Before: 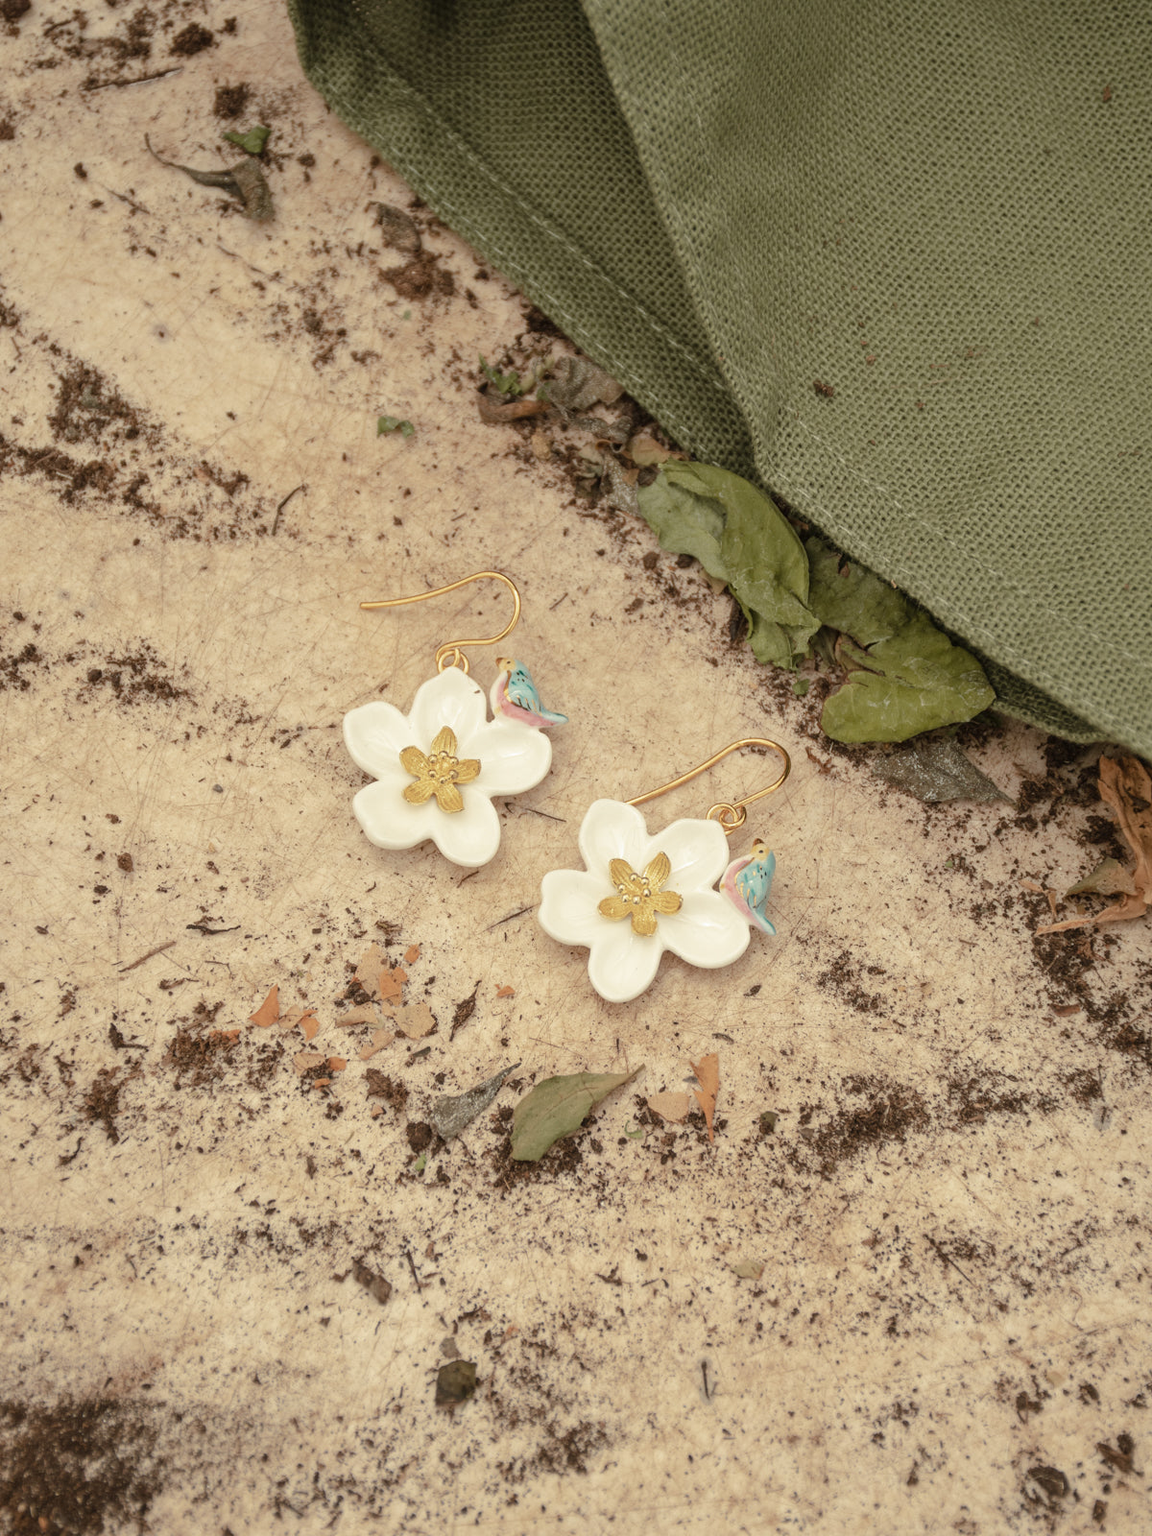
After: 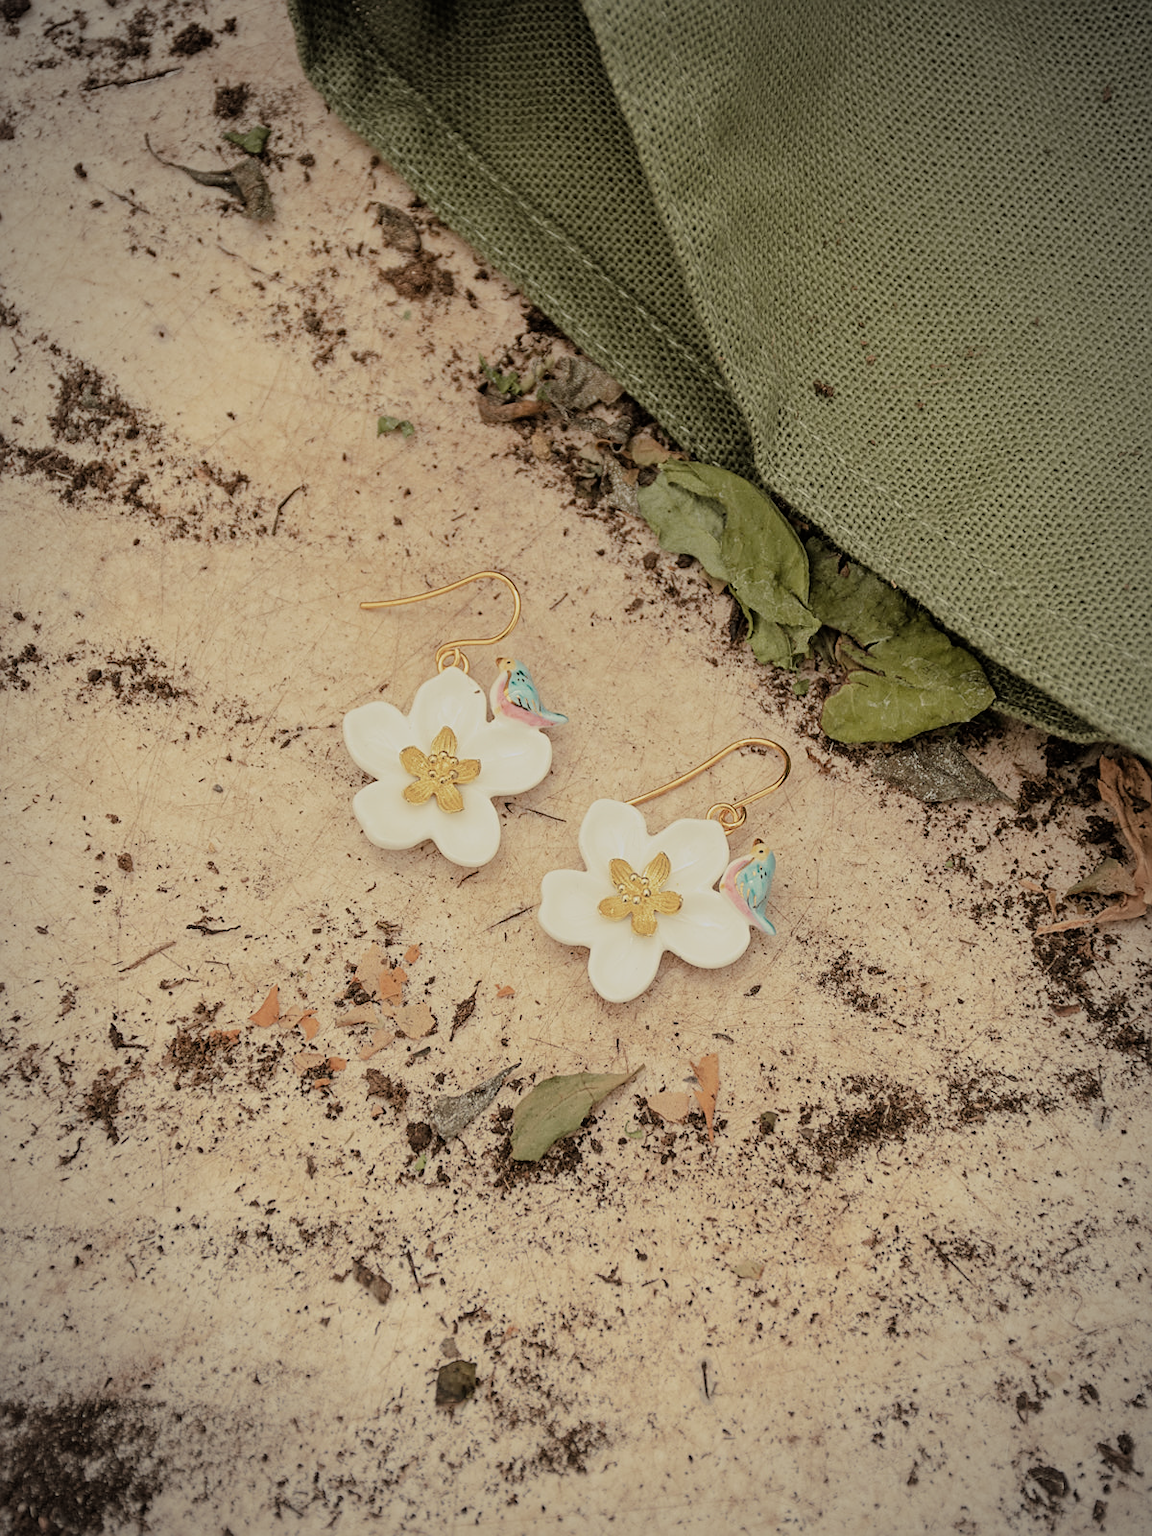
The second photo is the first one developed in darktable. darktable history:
sharpen: on, module defaults
filmic rgb: black relative exposure -8.52 EV, white relative exposure 5.52 EV, hardness 3.36, contrast 1.017, color science v6 (2022)
vignetting: fall-off radius 69.09%, automatic ratio true
